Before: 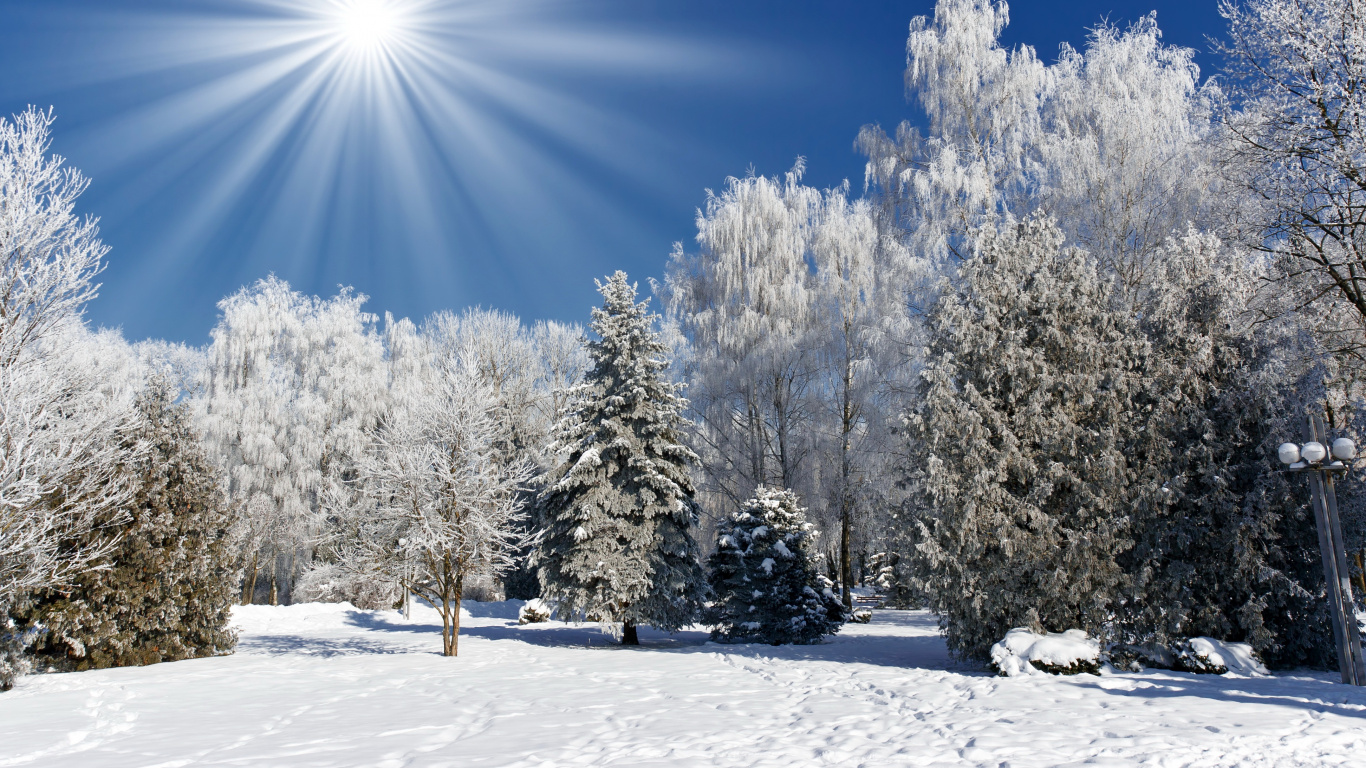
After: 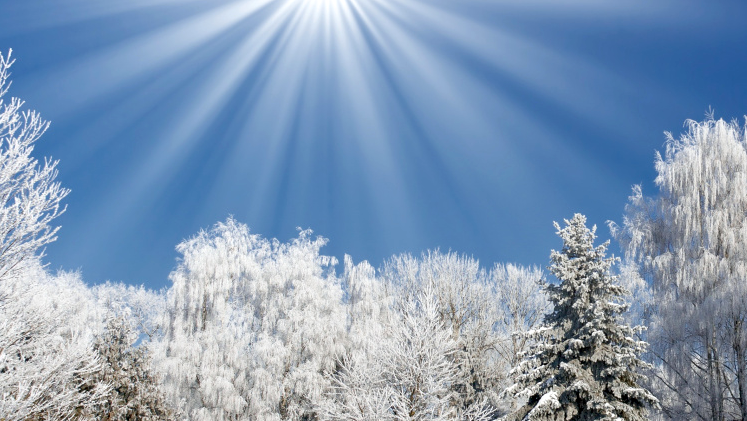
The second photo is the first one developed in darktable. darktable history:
crop and rotate: left 3.047%, top 7.509%, right 42.236%, bottom 37.598%
exposure: black level correction 0.007, exposure 0.159 EV, compensate highlight preservation false
